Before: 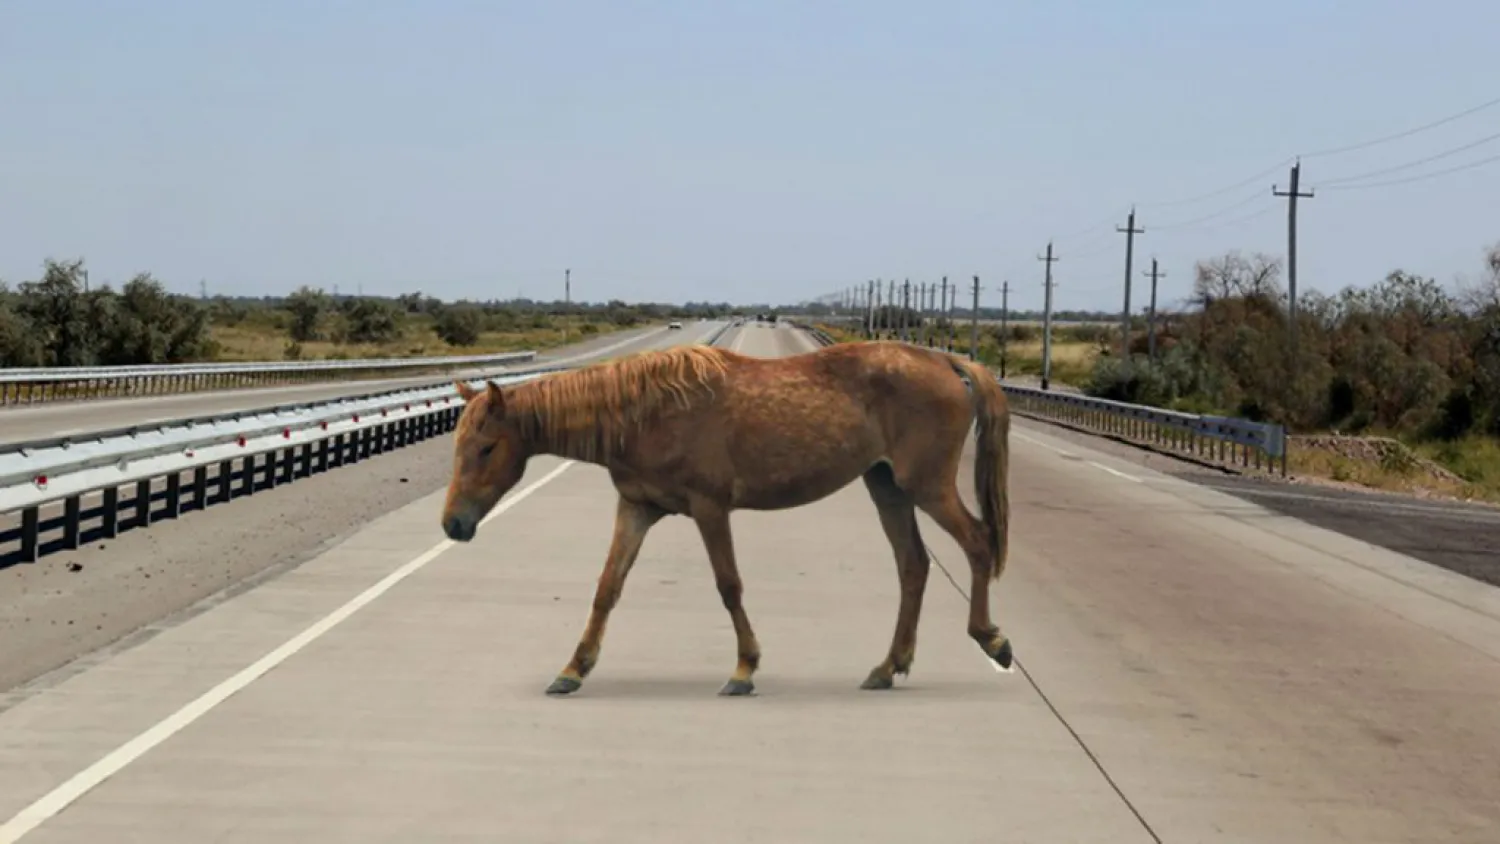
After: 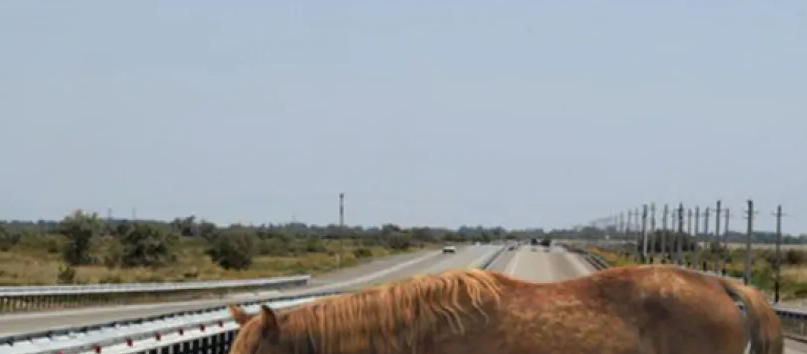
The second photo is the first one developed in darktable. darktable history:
crop: left 15.118%, top 9.12%, right 31.068%, bottom 48.604%
